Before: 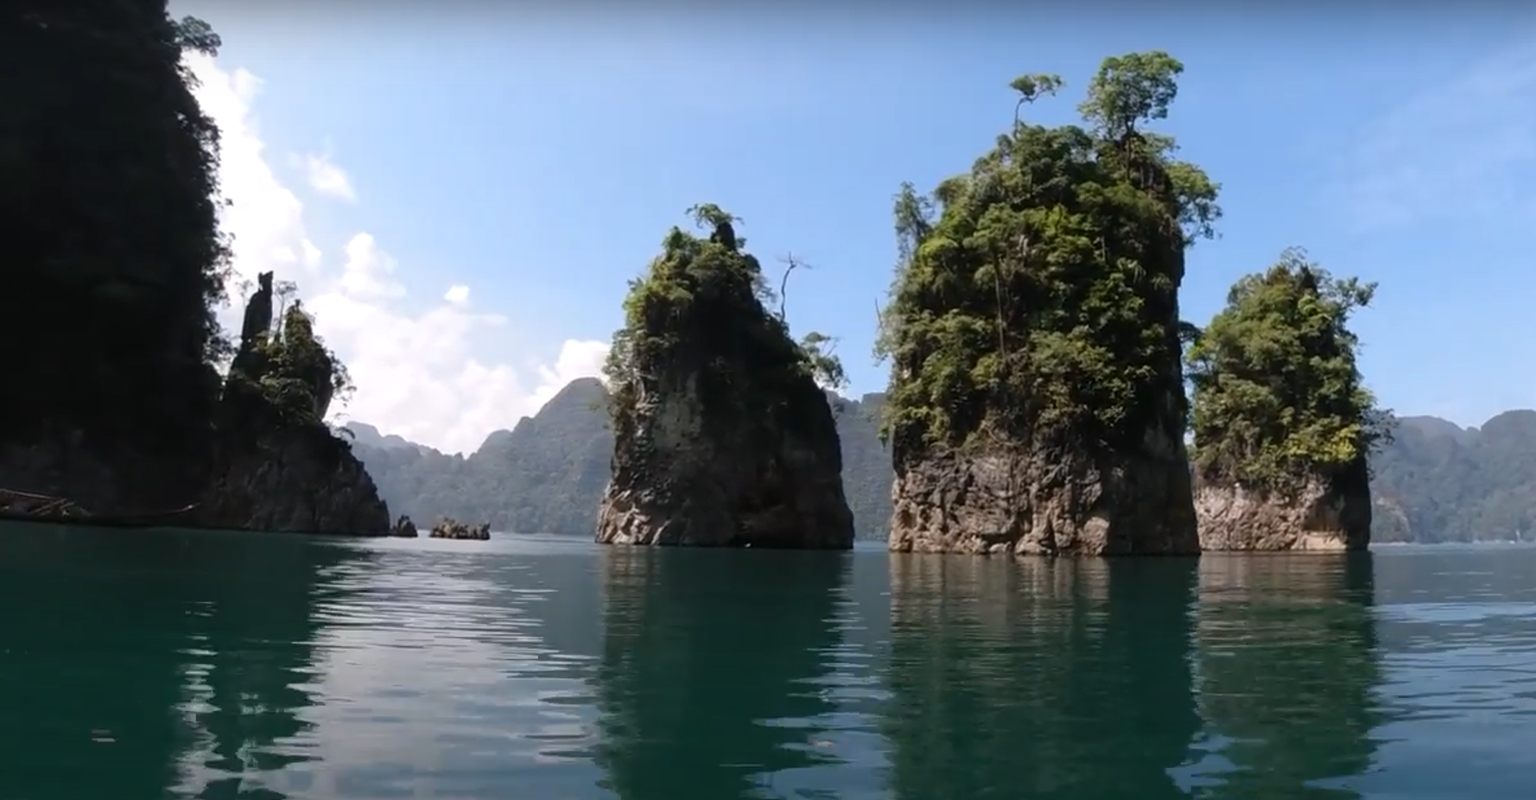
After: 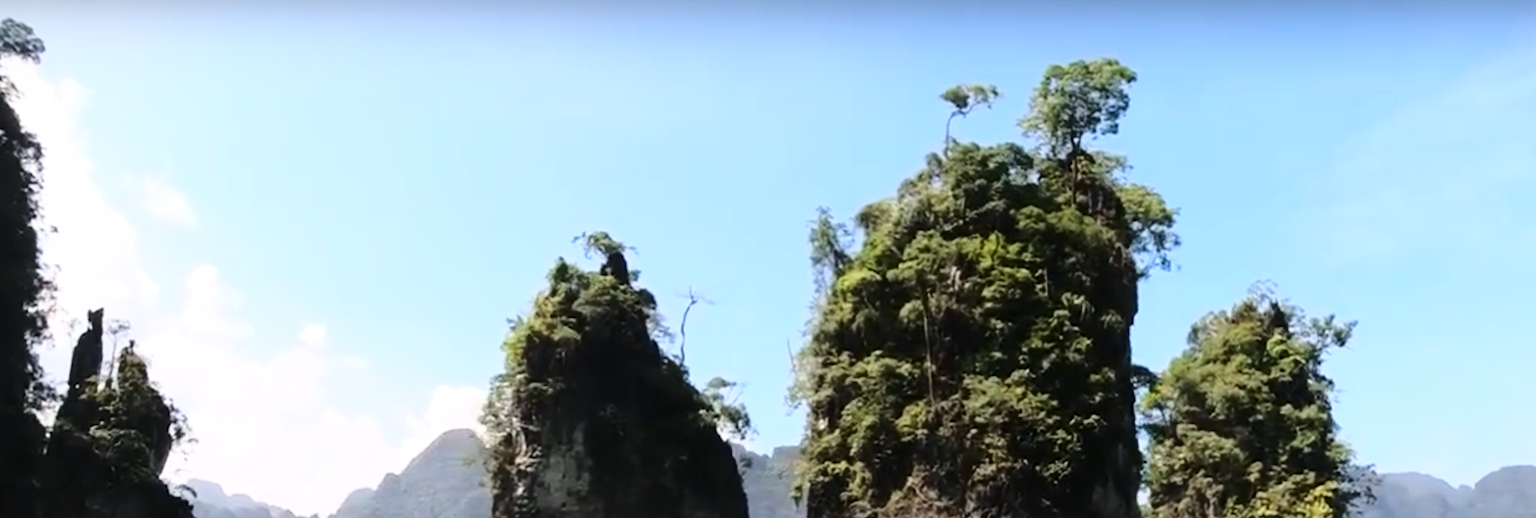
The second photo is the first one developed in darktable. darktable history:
crop and rotate: left 11.812%, bottom 42.776%
base curve: curves: ch0 [(0, 0) (0.028, 0.03) (0.121, 0.232) (0.46, 0.748) (0.859, 0.968) (1, 1)]
